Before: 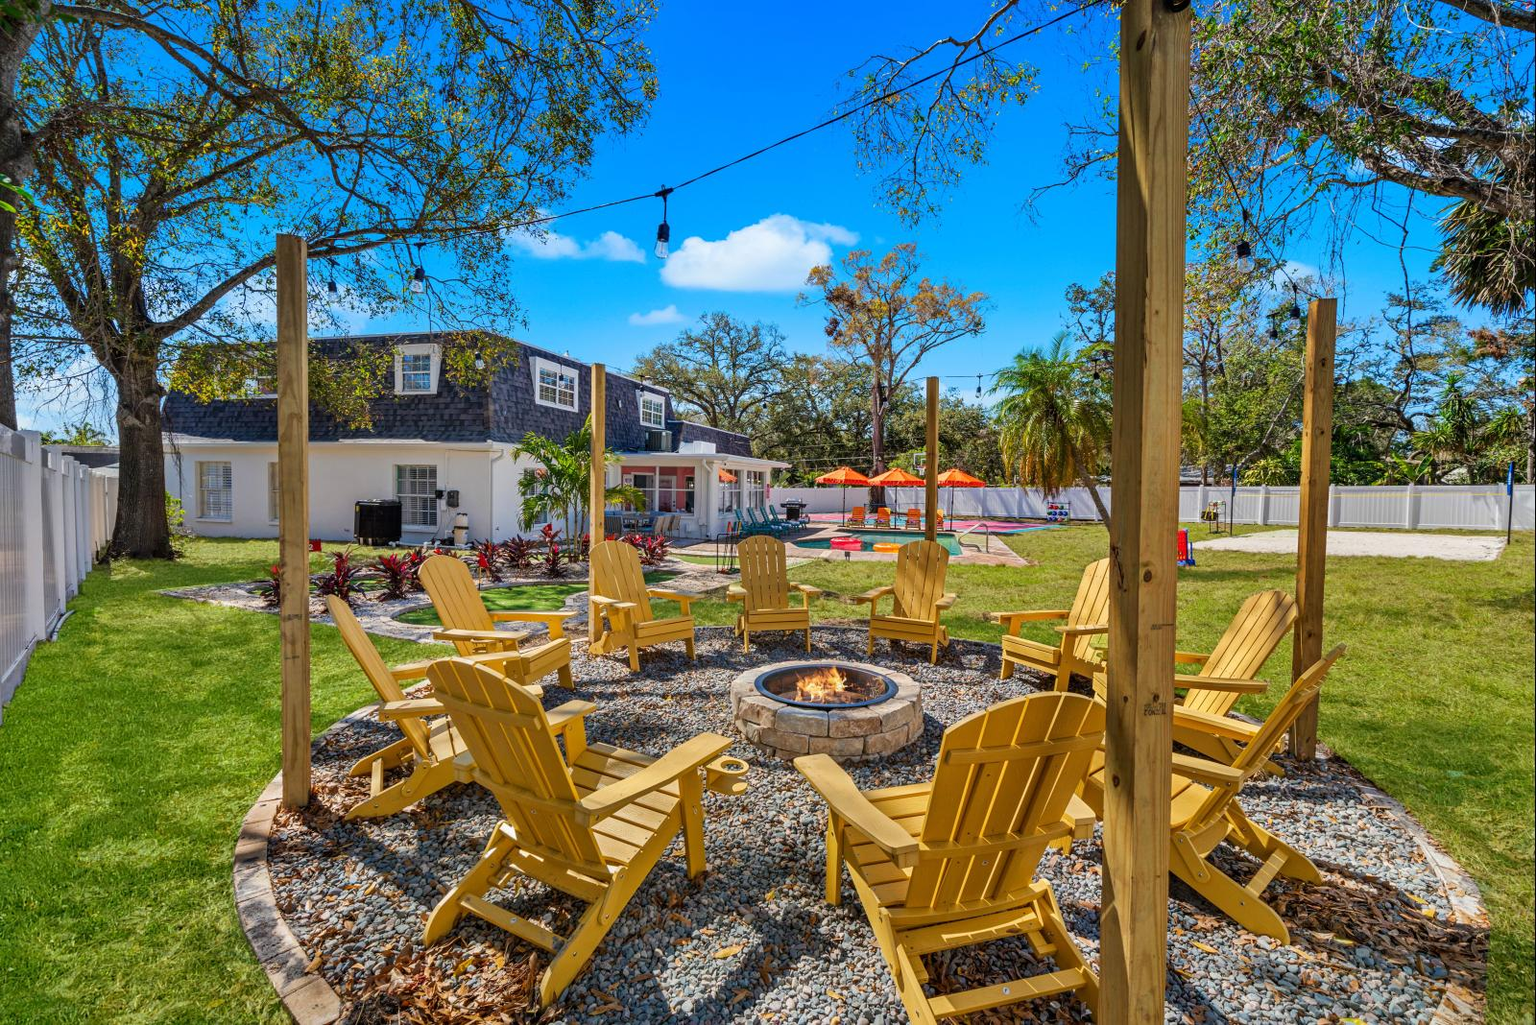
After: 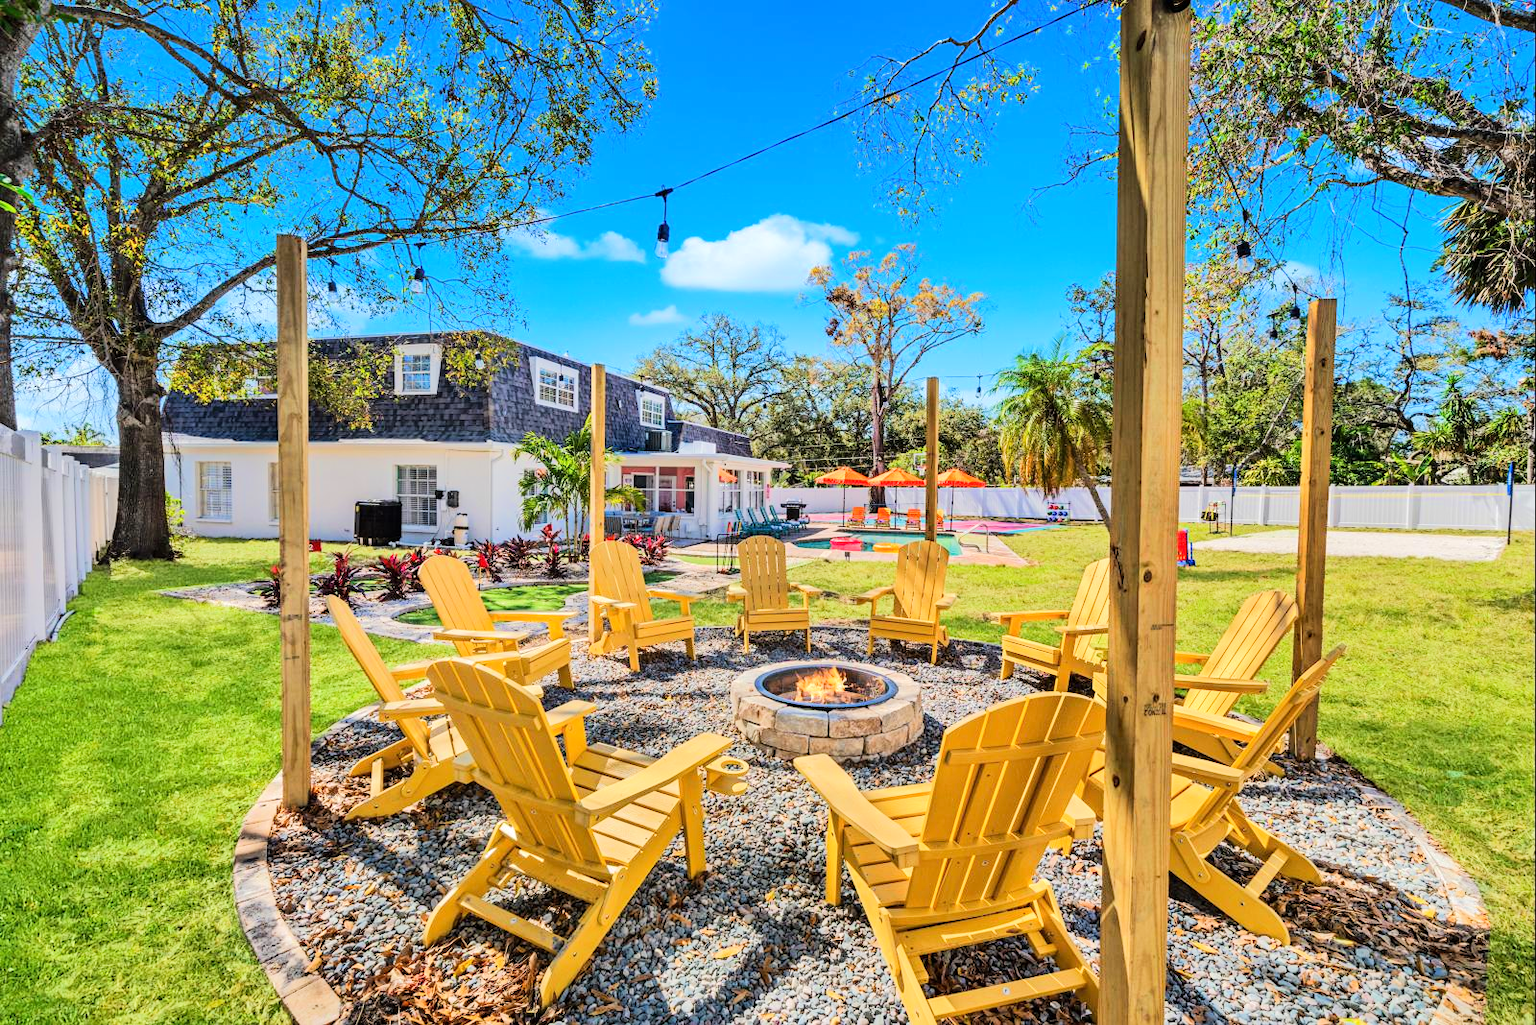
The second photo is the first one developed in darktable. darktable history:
tone equalizer: -7 EV 0.152 EV, -6 EV 0.622 EV, -5 EV 1.11 EV, -4 EV 1.29 EV, -3 EV 1.18 EV, -2 EV 0.6 EV, -1 EV 0.151 EV, edges refinement/feathering 500, mask exposure compensation -1.57 EV, preserve details no
